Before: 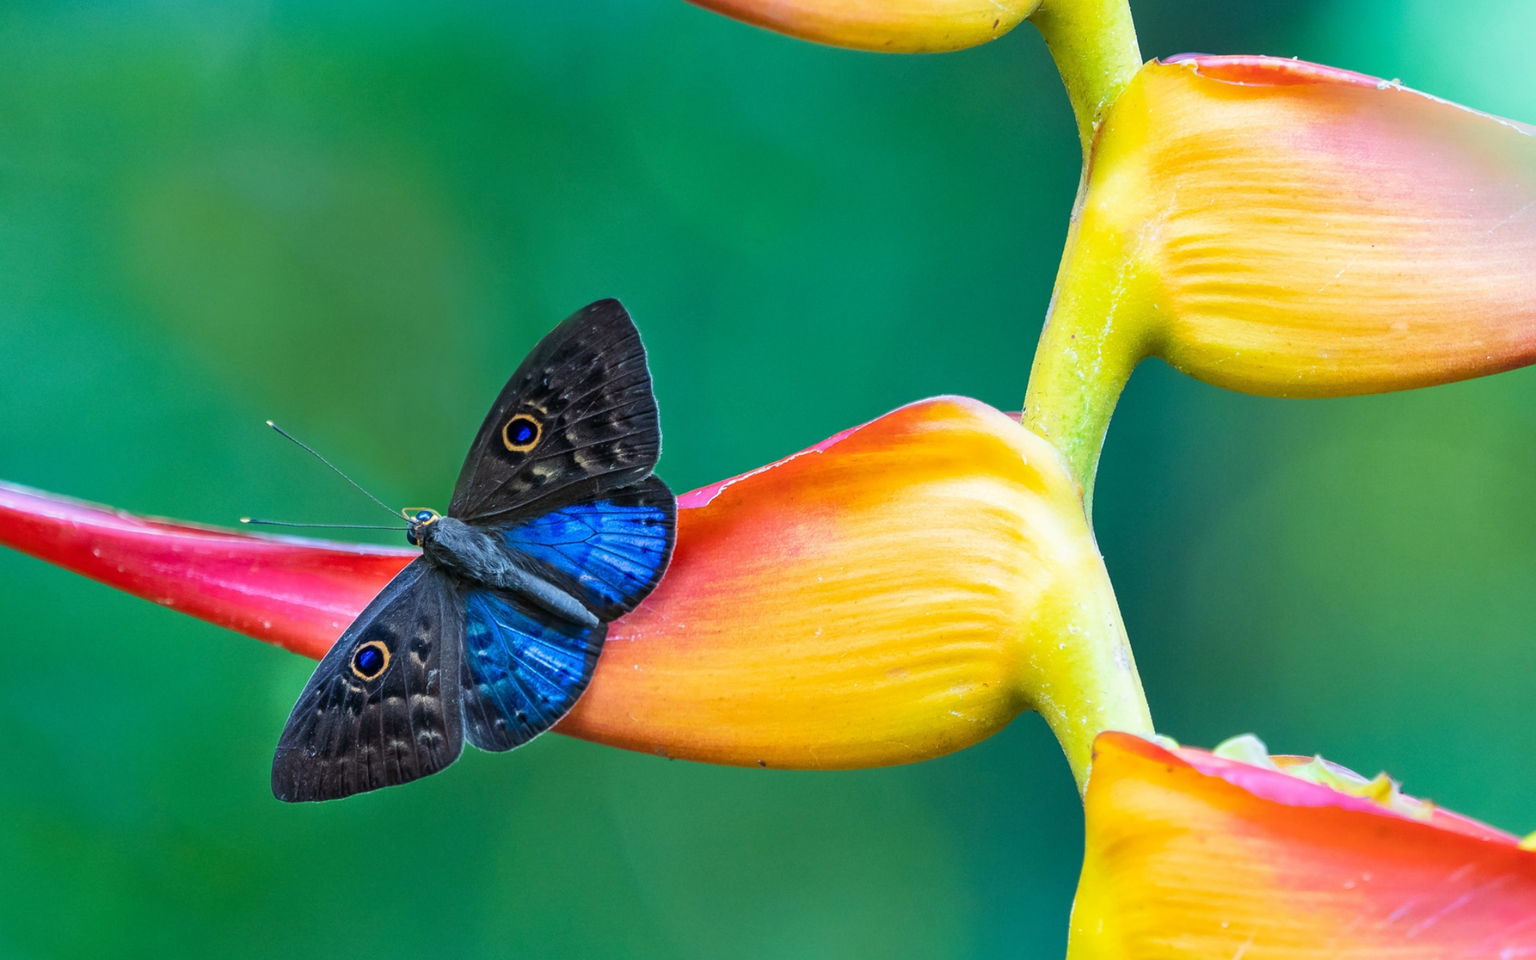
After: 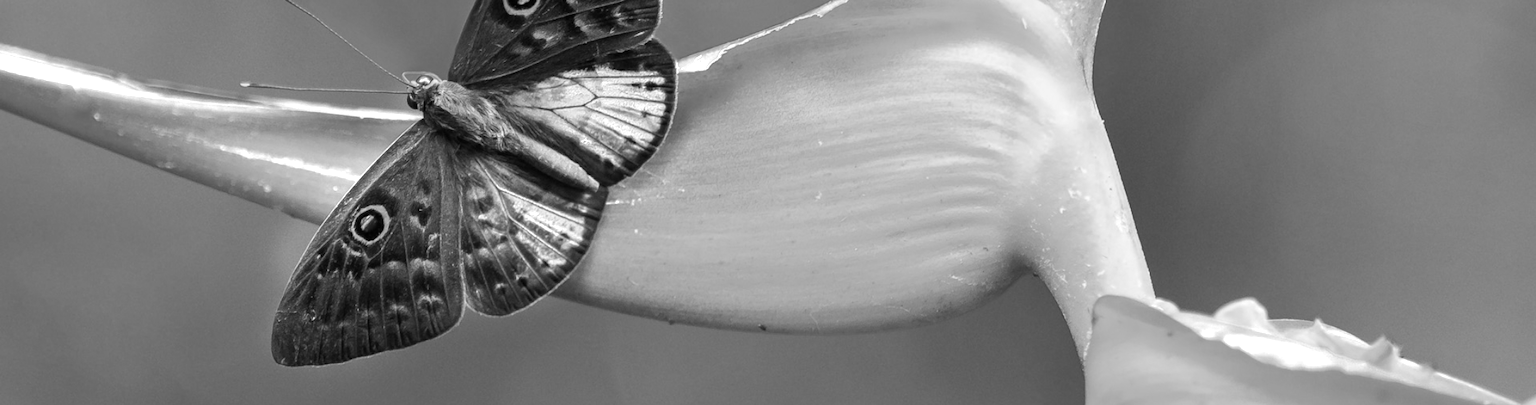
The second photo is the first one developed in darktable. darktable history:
color zones: curves: ch0 [(0, 0.613) (0.01, 0.613) (0.245, 0.448) (0.498, 0.529) (0.642, 0.665) (0.879, 0.777) (0.99, 0.613)]; ch1 [(0, 0) (0.143, 0) (0.286, 0) (0.429, 0) (0.571, 0) (0.714, 0) (0.857, 0)]
crop: top 45.486%, bottom 12.22%
